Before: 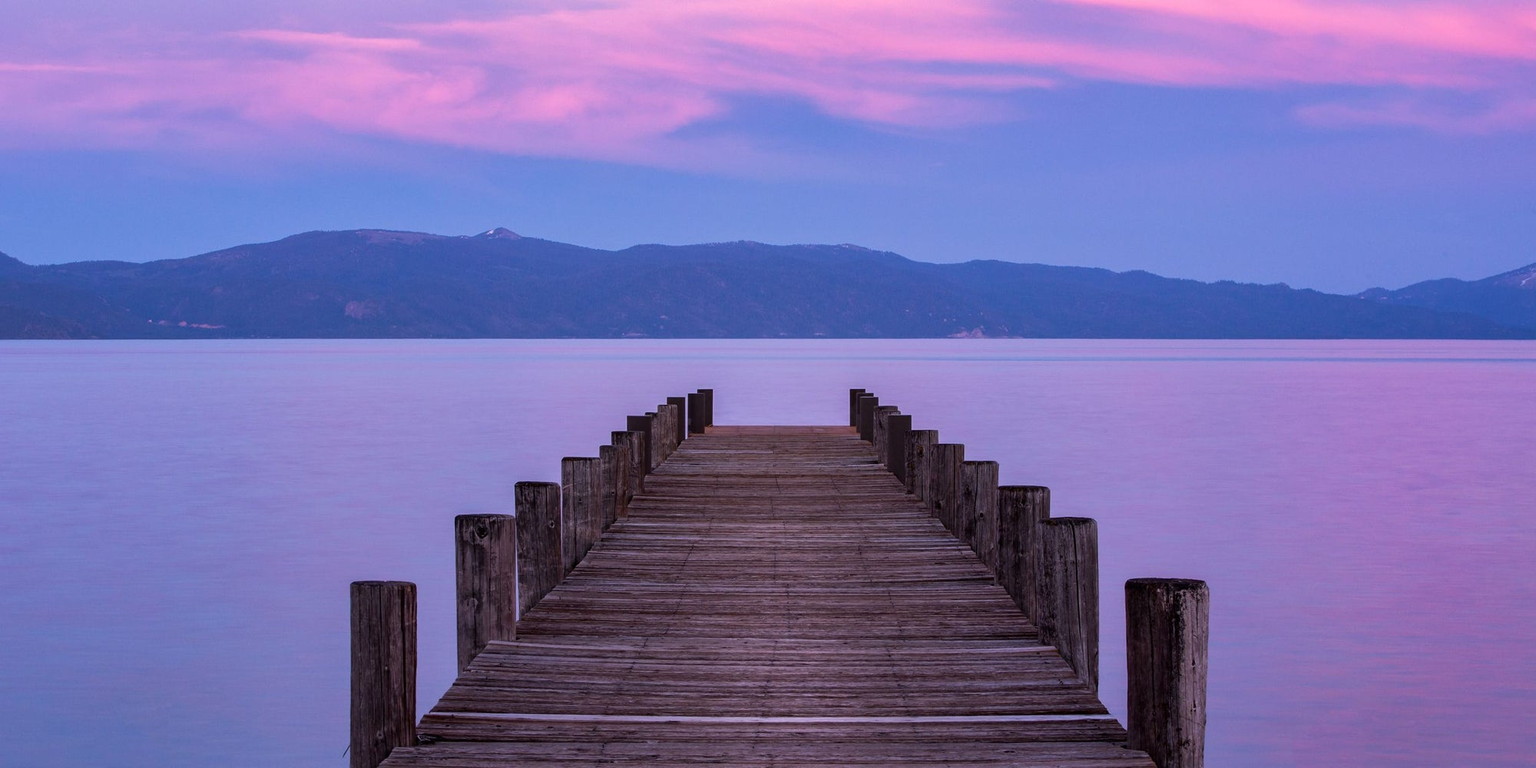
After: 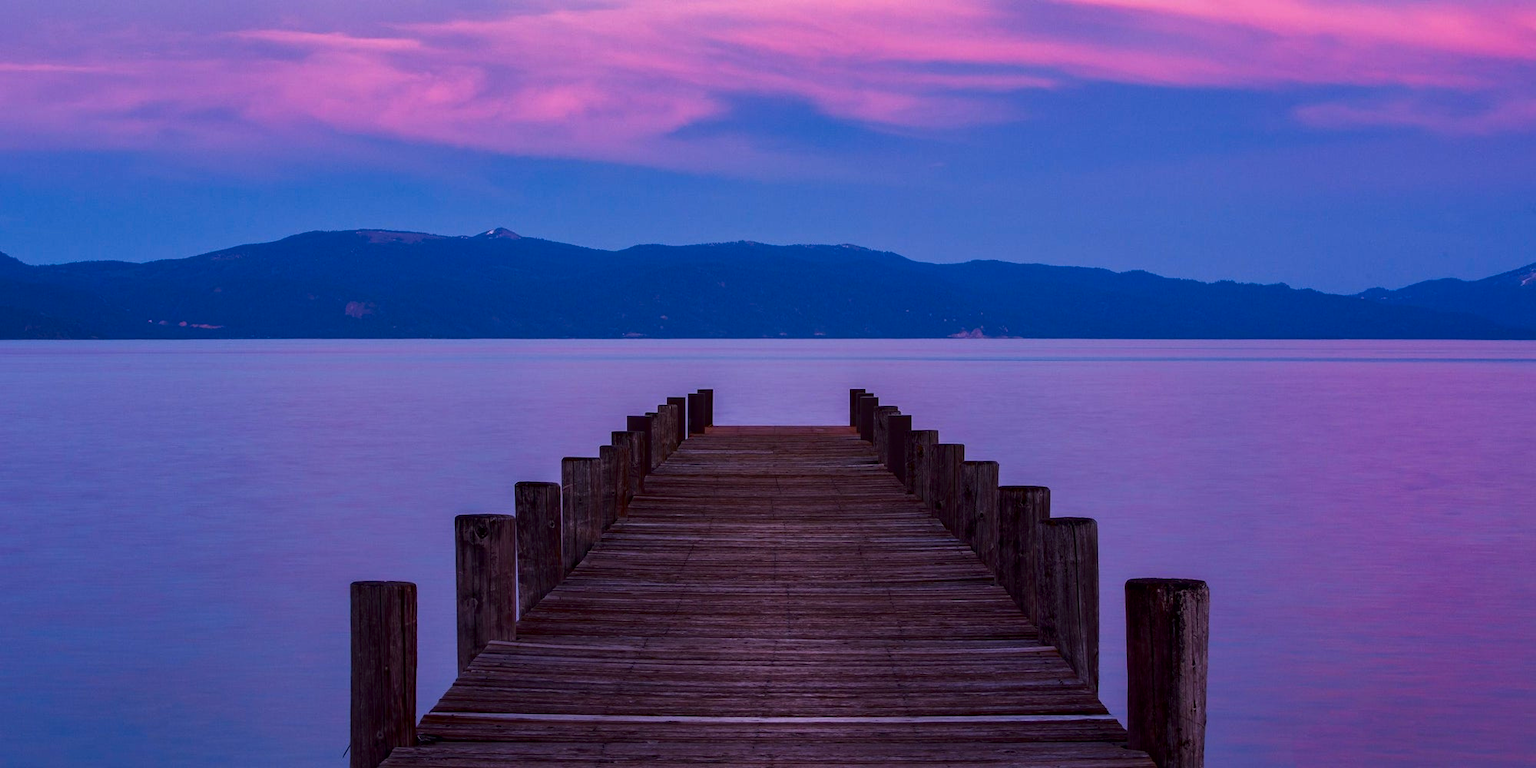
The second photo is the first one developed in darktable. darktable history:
contrast brightness saturation: brightness -0.248, saturation 0.203
